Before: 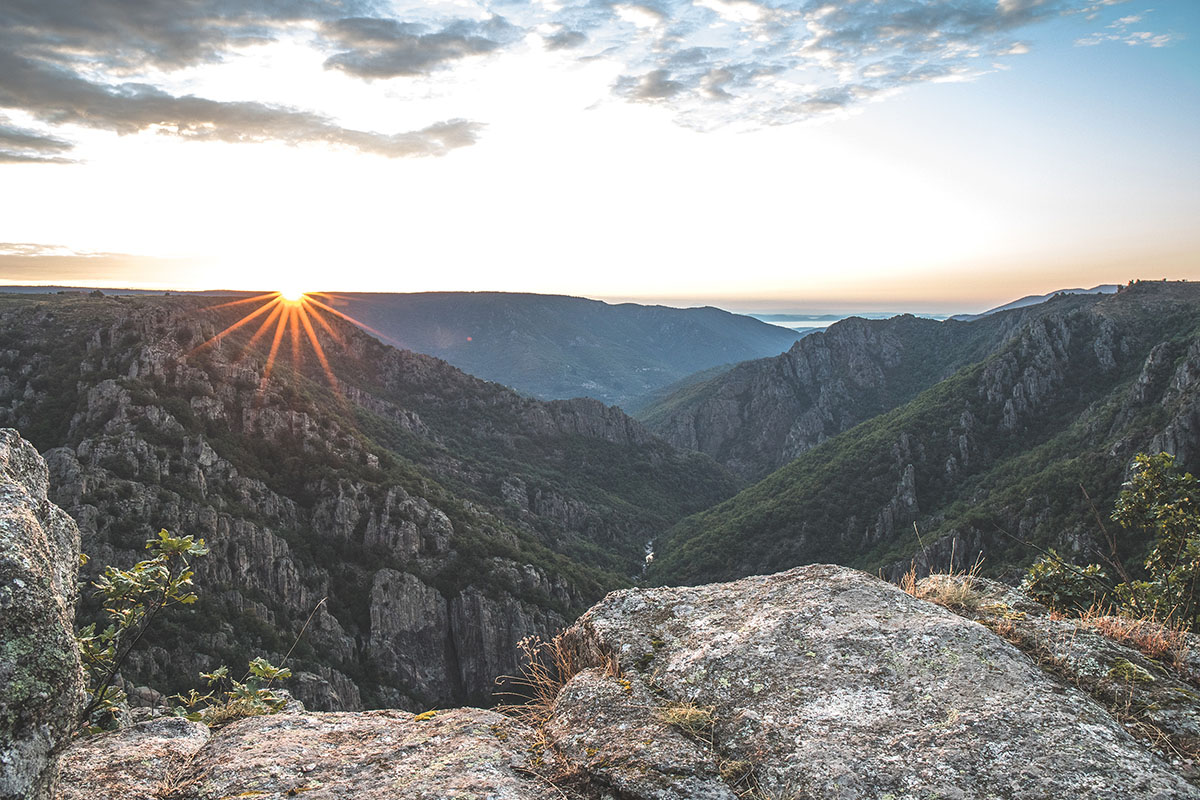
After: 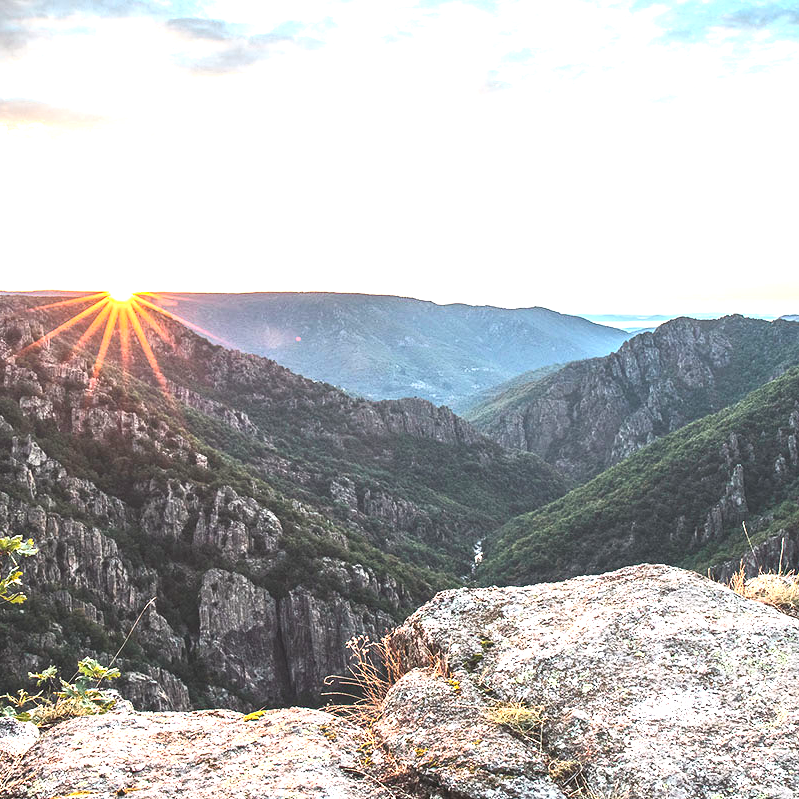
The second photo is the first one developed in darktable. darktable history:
crop and rotate: left 14.292%, right 19.041%
contrast brightness saturation: brightness -0.25, saturation 0.2
white balance: emerald 1
exposure: black level correction 0.001, exposure 1.3 EV, compensate highlight preservation false
tone curve: curves: ch0 [(0.003, 0.029) (0.188, 0.252) (0.46, 0.56) (0.608, 0.748) (0.871, 0.955) (1, 1)]; ch1 [(0, 0) (0.35, 0.356) (0.45, 0.453) (0.508, 0.515) (0.618, 0.634) (1, 1)]; ch2 [(0, 0) (0.456, 0.469) (0.5, 0.5) (0.634, 0.625) (1, 1)], color space Lab, independent channels, preserve colors none
